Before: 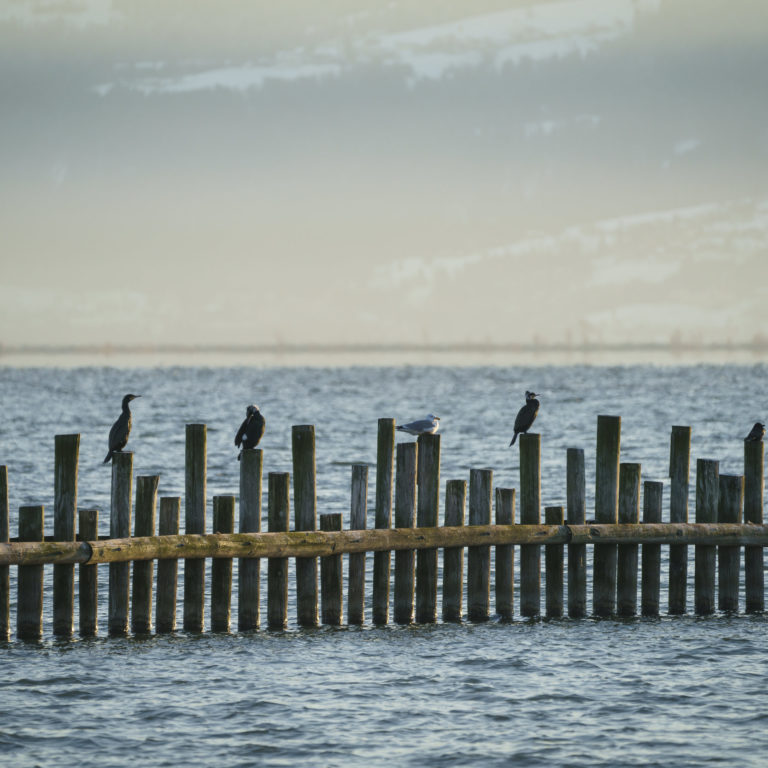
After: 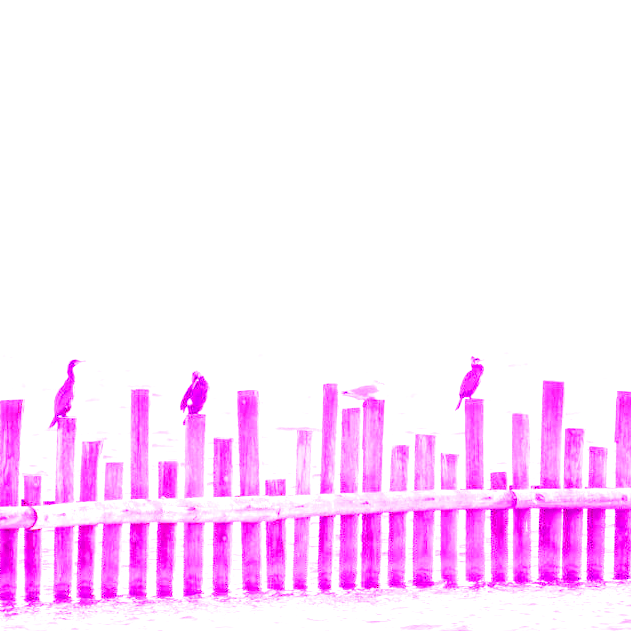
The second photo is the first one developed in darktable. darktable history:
white balance: red 8, blue 8
base curve: curves: ch0 [(0, 0) (0.036, 0.025) (0.121, 0.166) (0.206, 0.329) (0.605, 0.79) (1, 1)], preserve colors none
crop and rotate: left 7.196%, top 4.574%, right 10.605%, bottom 13.178%
